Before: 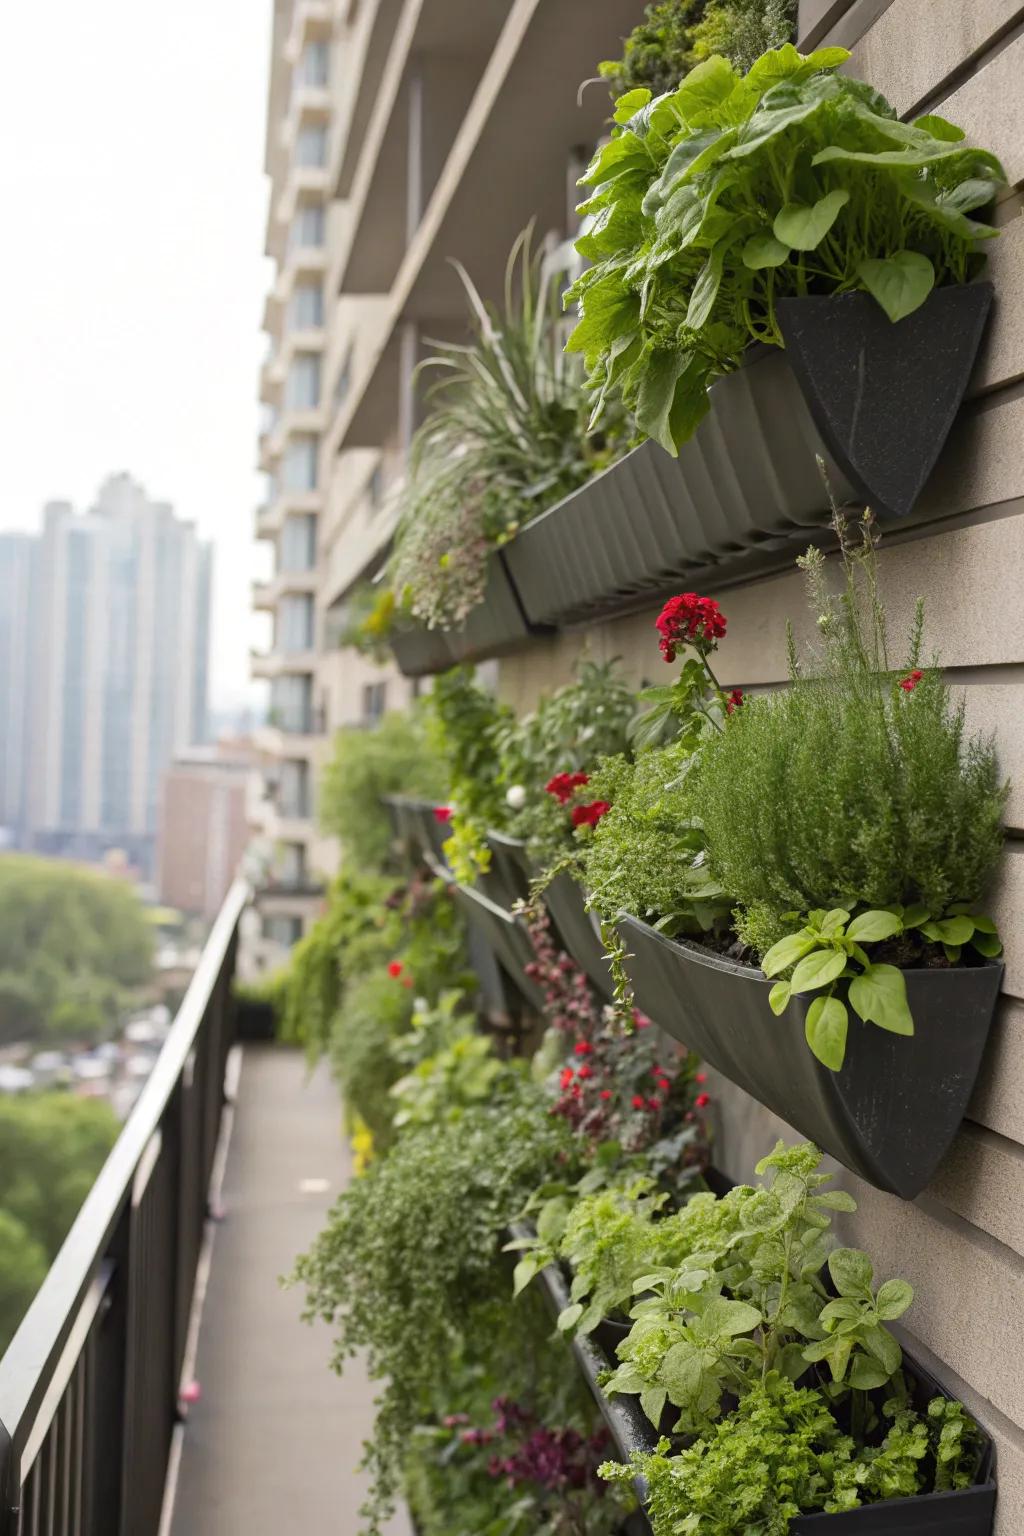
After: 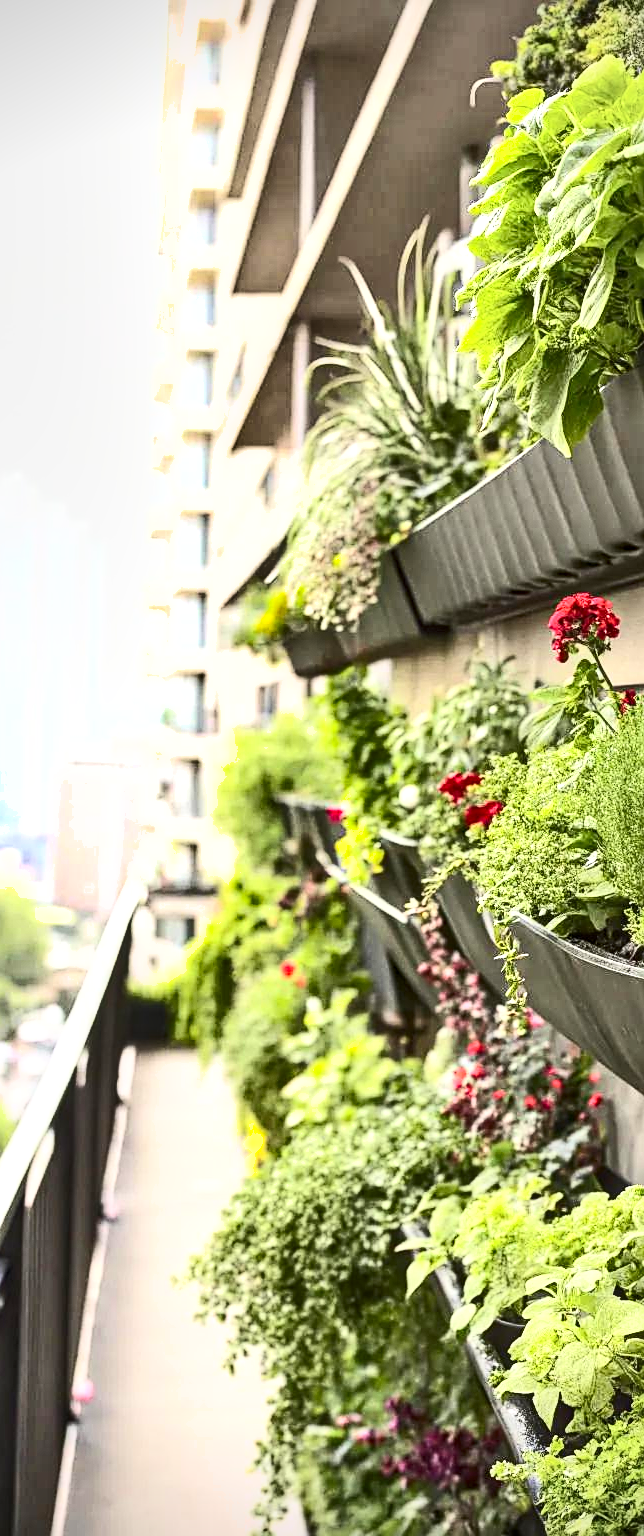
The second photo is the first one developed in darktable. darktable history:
shadows and highlights: shadows 30.71, highlights -63.02, soften with gaussian
local contrast: on, module defaults
sharpen: amount 0.49
crop: left 10.459%, right 26.571%
vignetting: fall-off start 97.27%, fall-off radius 77.69%, brightness -0.824, width/height ratio 1.121
exposure: black level correction 0, exposure 1.199 EV, compensate highlight preservation false
contrast brightness saturation: contrast 0.377, brightness 0.109
haze removal: compatibility mode true, adaptive false
